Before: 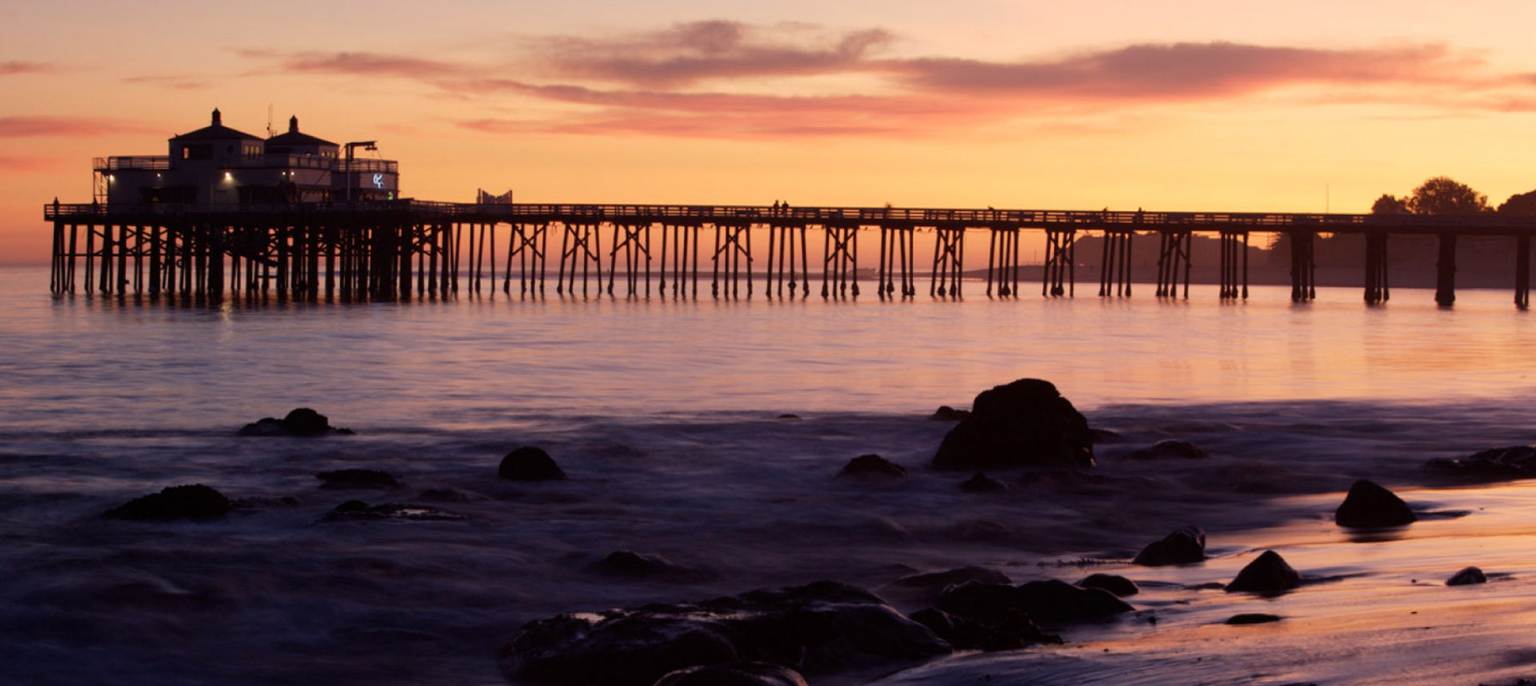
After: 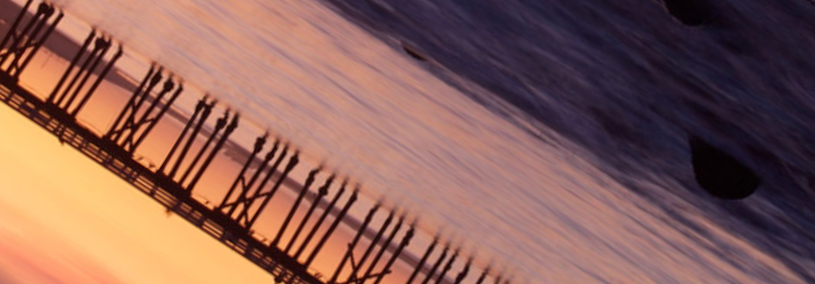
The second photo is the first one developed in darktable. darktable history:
crop and rotate: angle 148.08°, left 9.094%, top 15.565%, right 4.593%, bottom 17.088%
